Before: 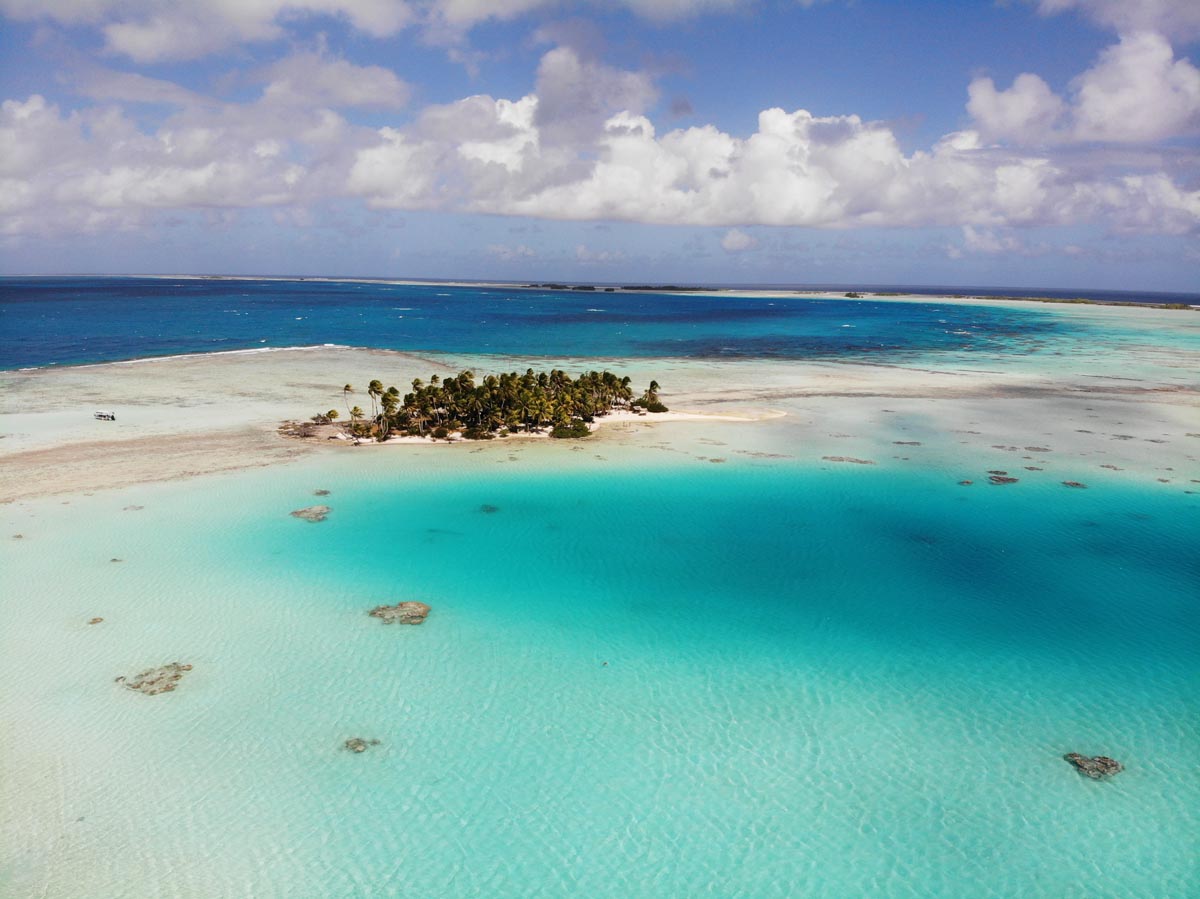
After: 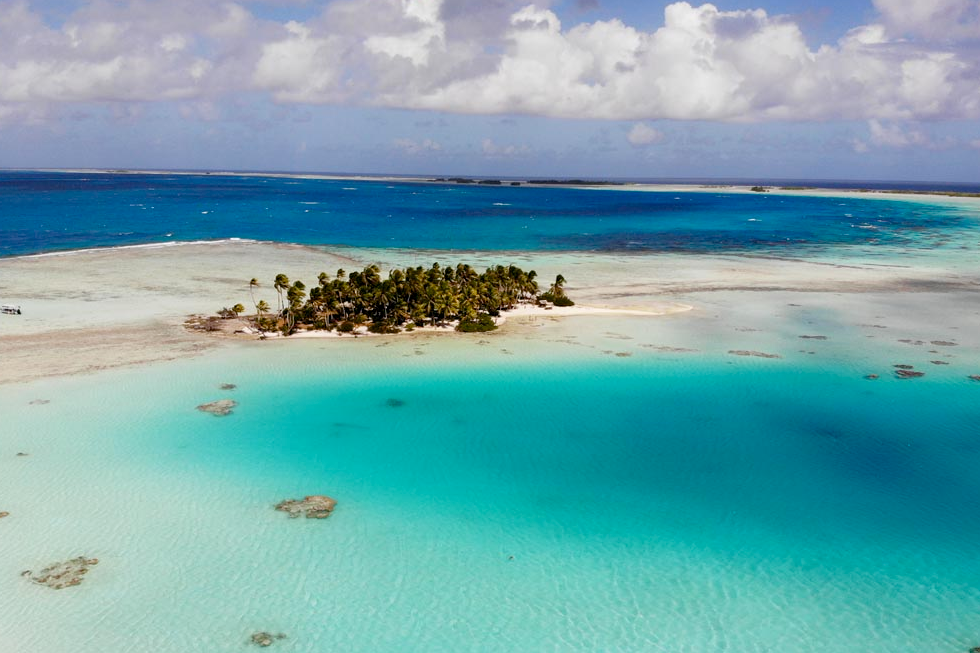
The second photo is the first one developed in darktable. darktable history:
color balance rgb: global offset › luminance -0.504%, perceptual saturation grading › global saturation 0.989%, perceptual saturation grading › highlights -15.022%, perceptual saturation grading › shadows 26.145%, global vibrance 20%
crop: left 7.883%, top 11.899%, right 10.416%, bottom 15.391%
exposure: compensate highlight preservation false
